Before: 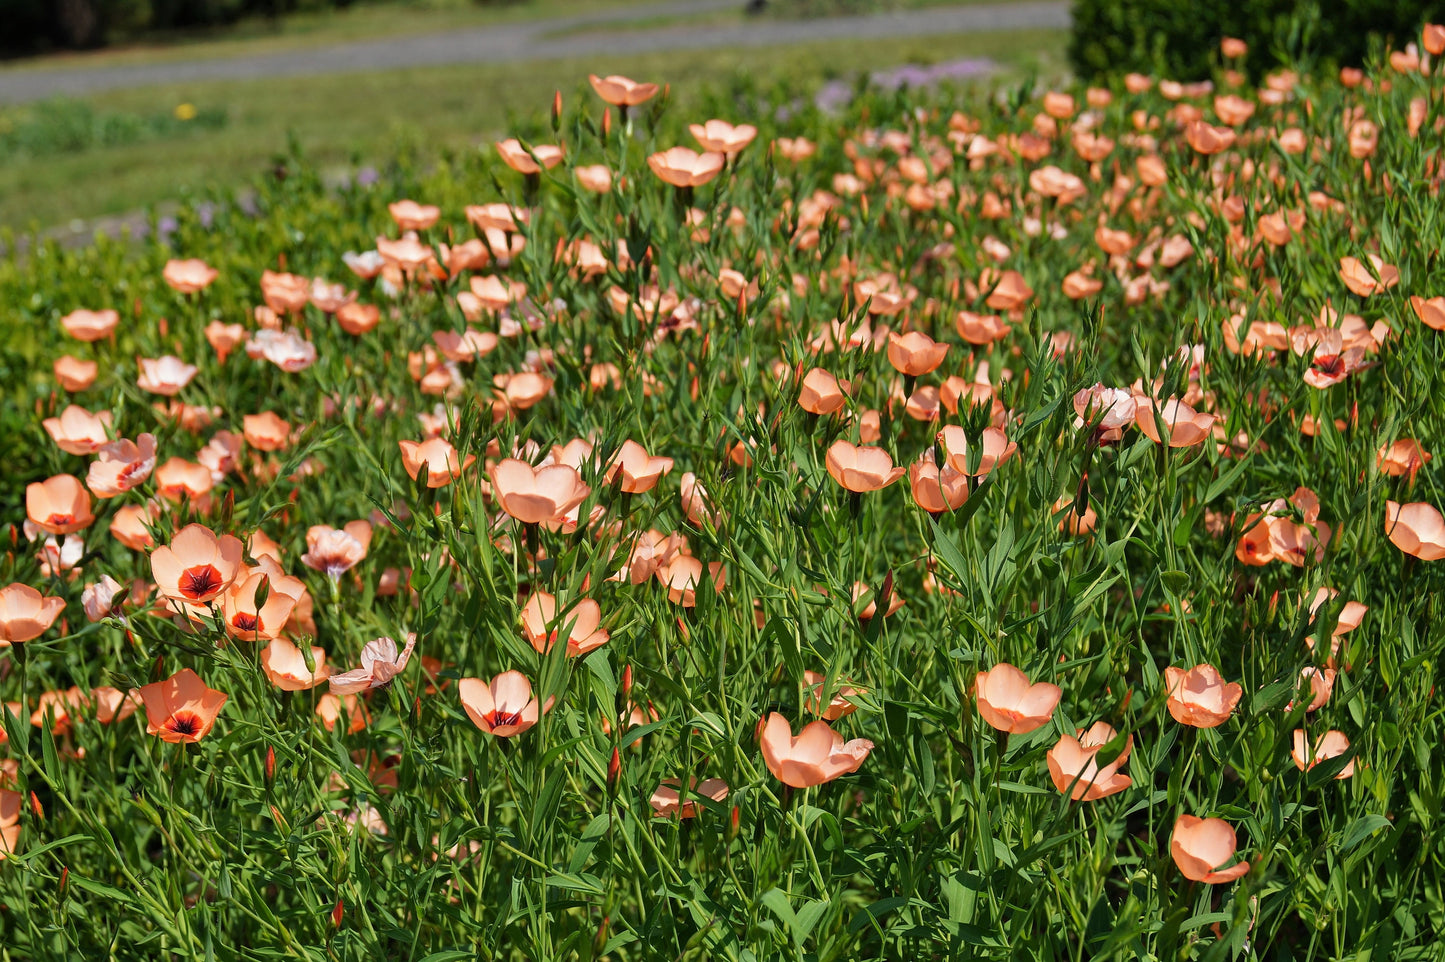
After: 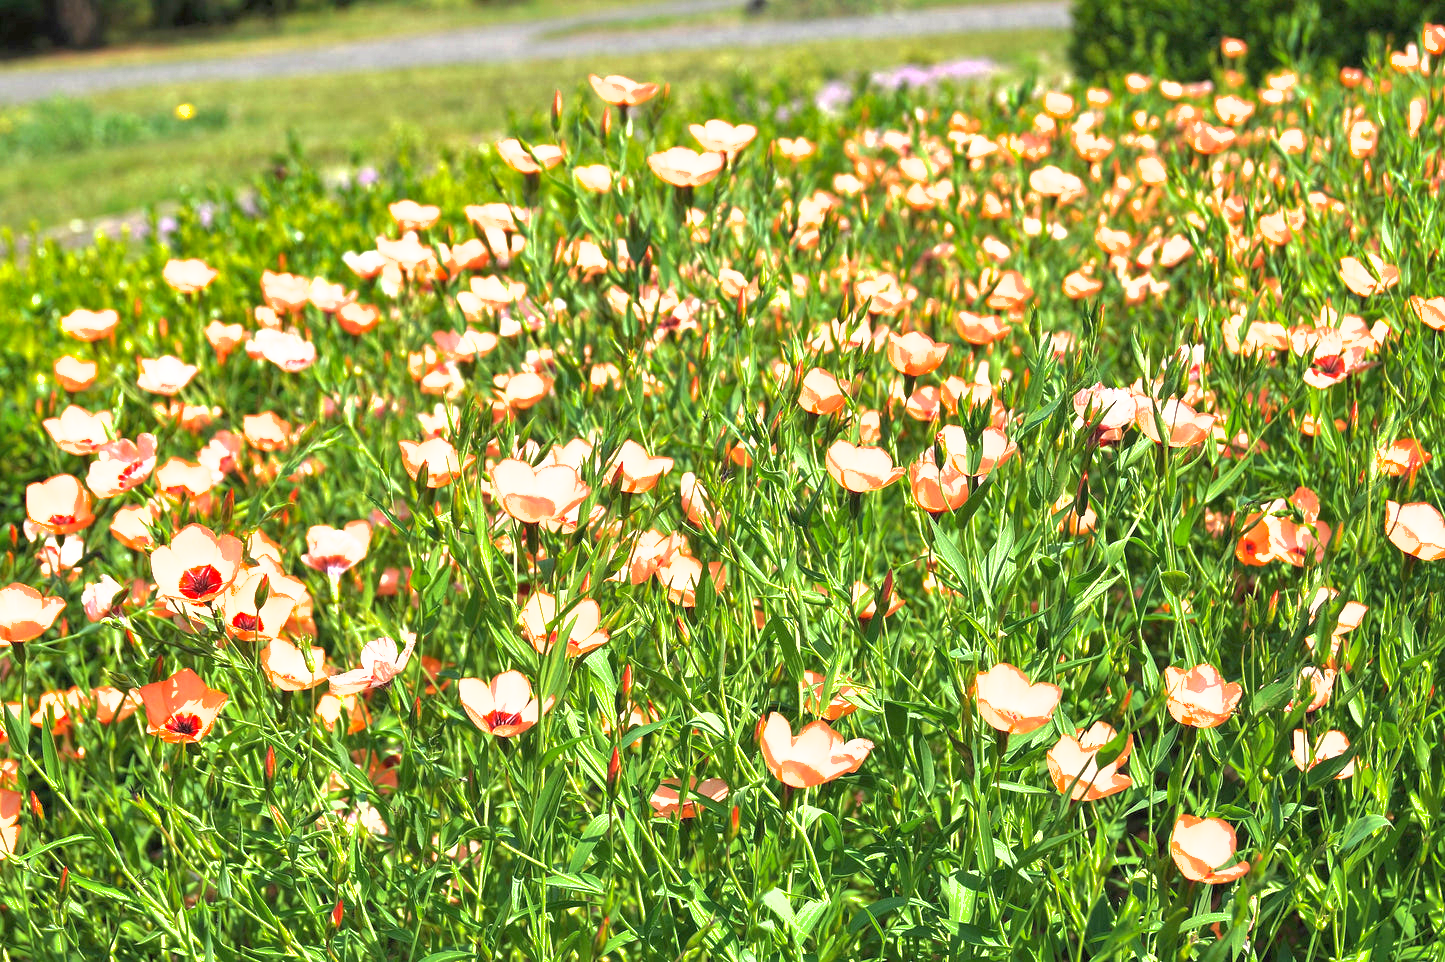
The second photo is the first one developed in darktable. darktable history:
exposure: black level correction 0, exposure 1.666 EV, compensate highlight preservation false
shadows and highlights: on, module defaults
